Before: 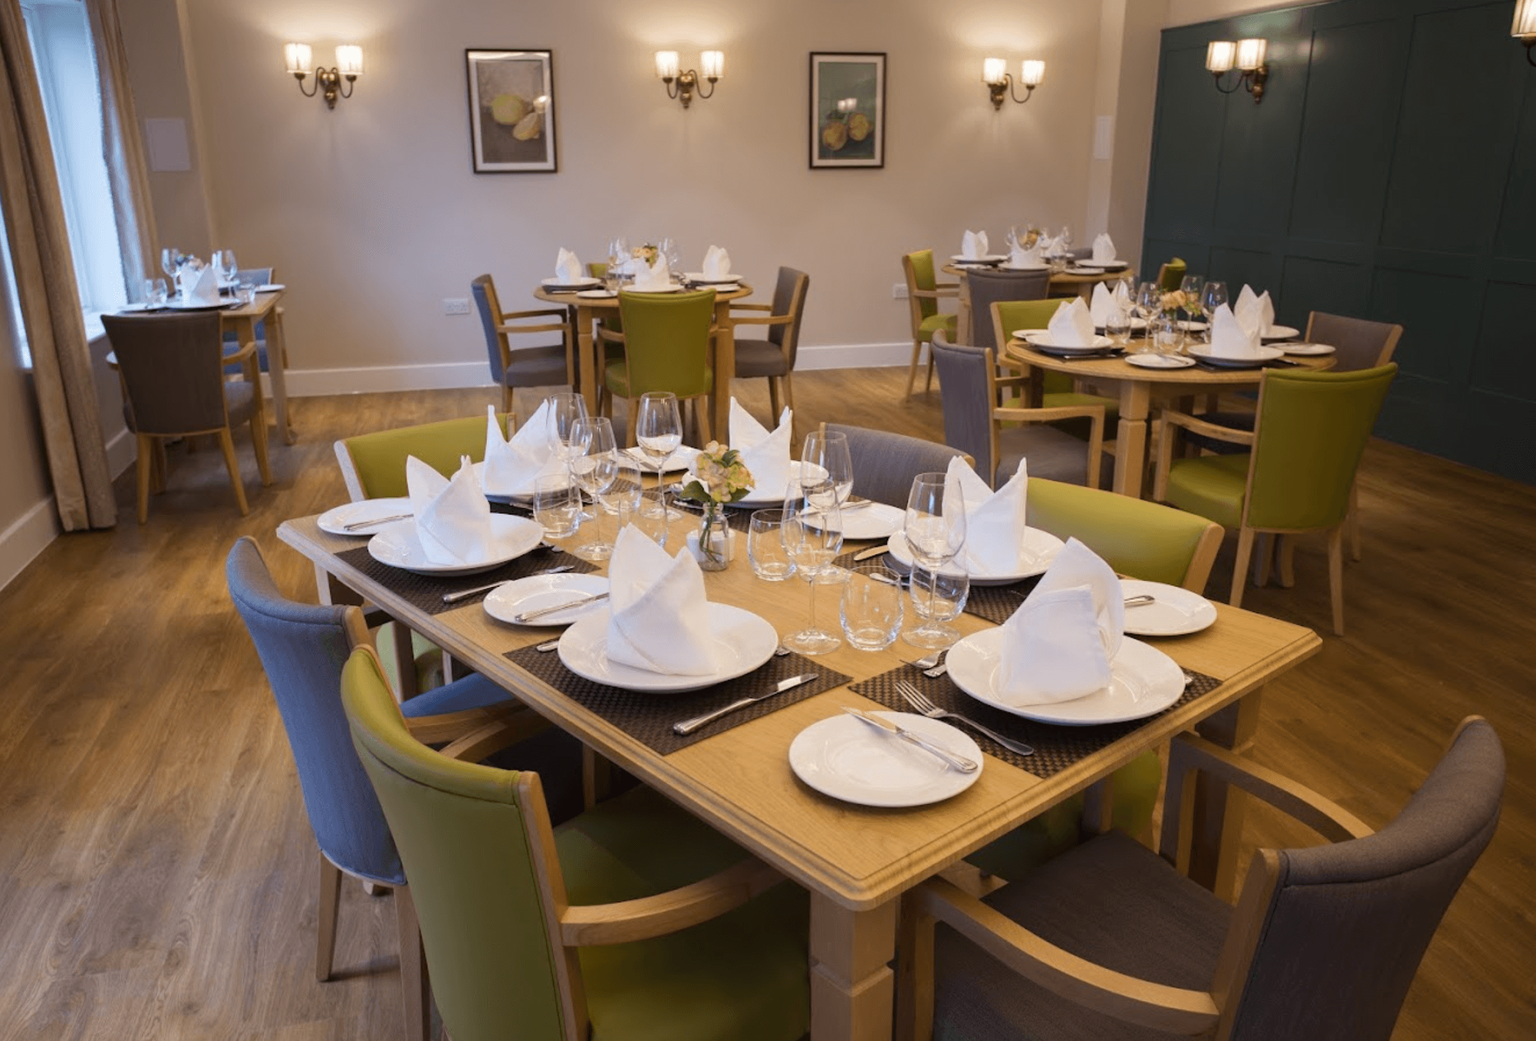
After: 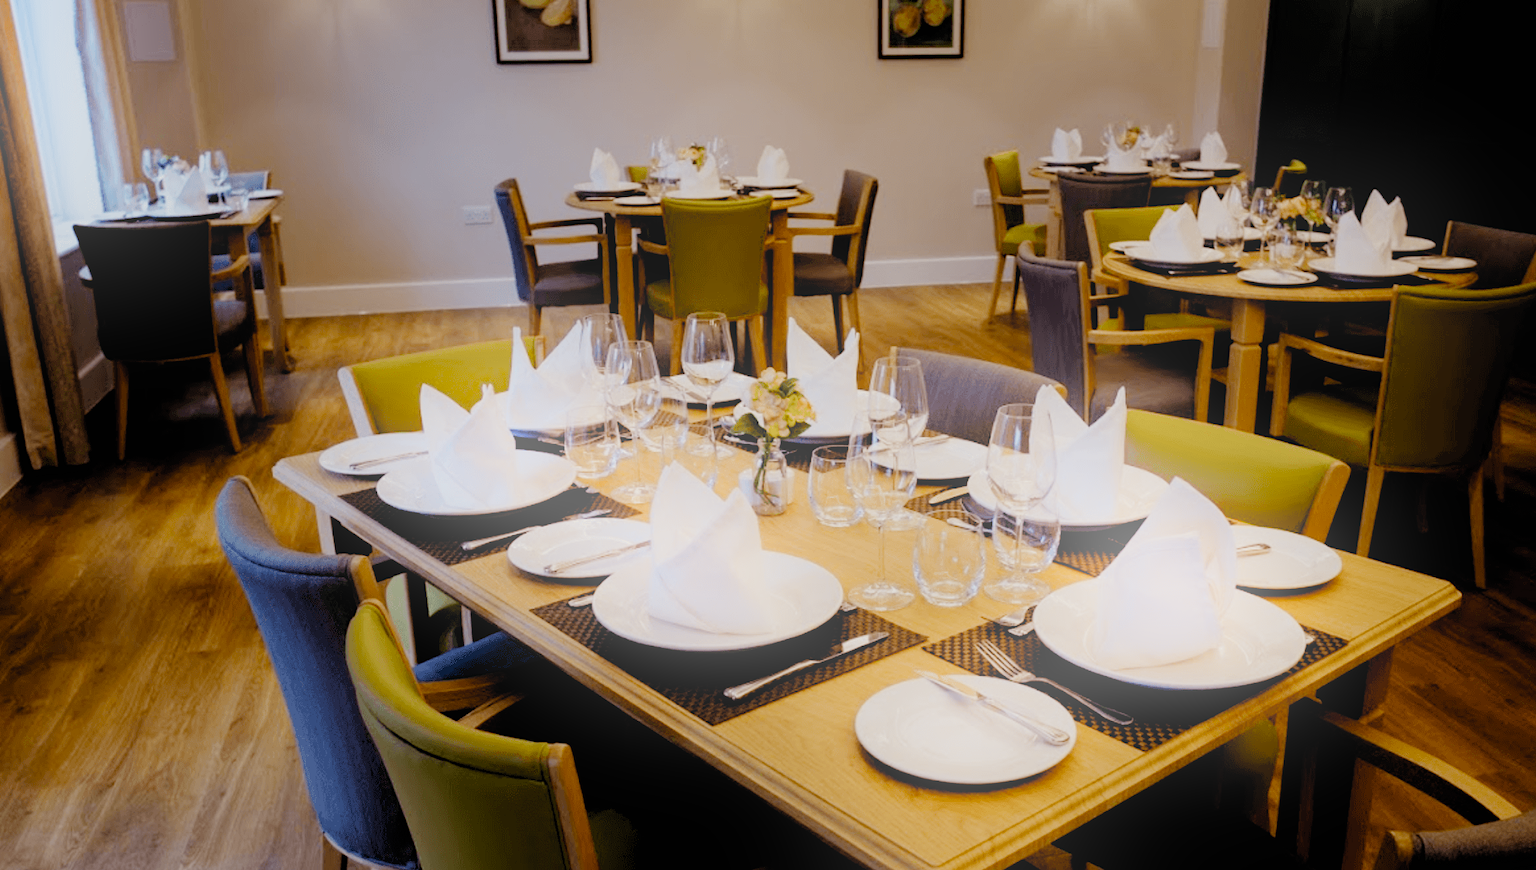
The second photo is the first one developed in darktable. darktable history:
bloom: threshold 82.5%, strength 16.25%
filmic rgb: black relative exposure -2.85 EV, white relative exposure 4.56 EV, hardness 1.77, contrast 1.25, preserve chrominance no, color science v5 (2021)
crop and rotate: left 2.425%, top 11.305%, right 9.6%, bottom 15.08%
